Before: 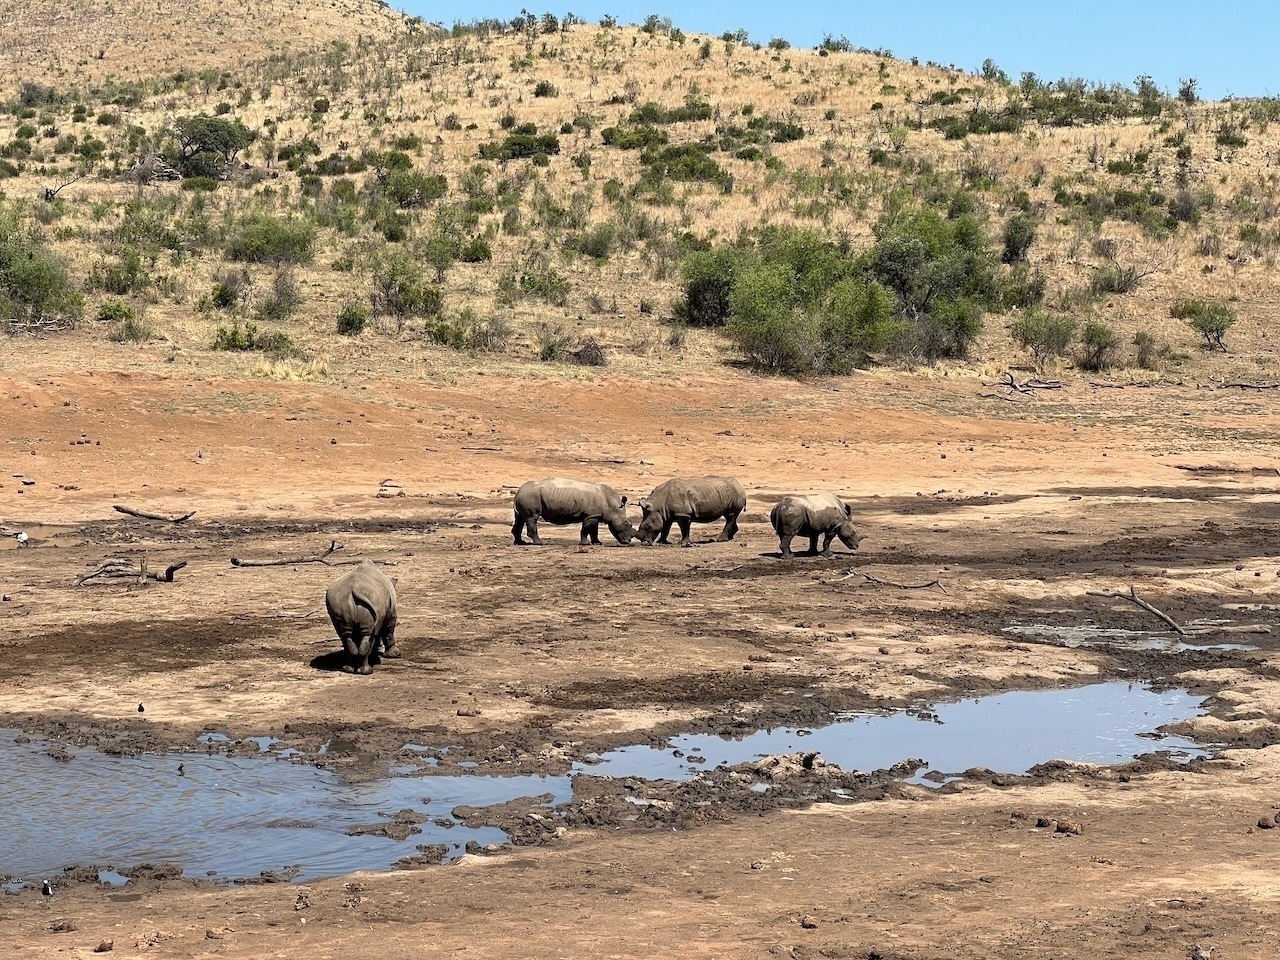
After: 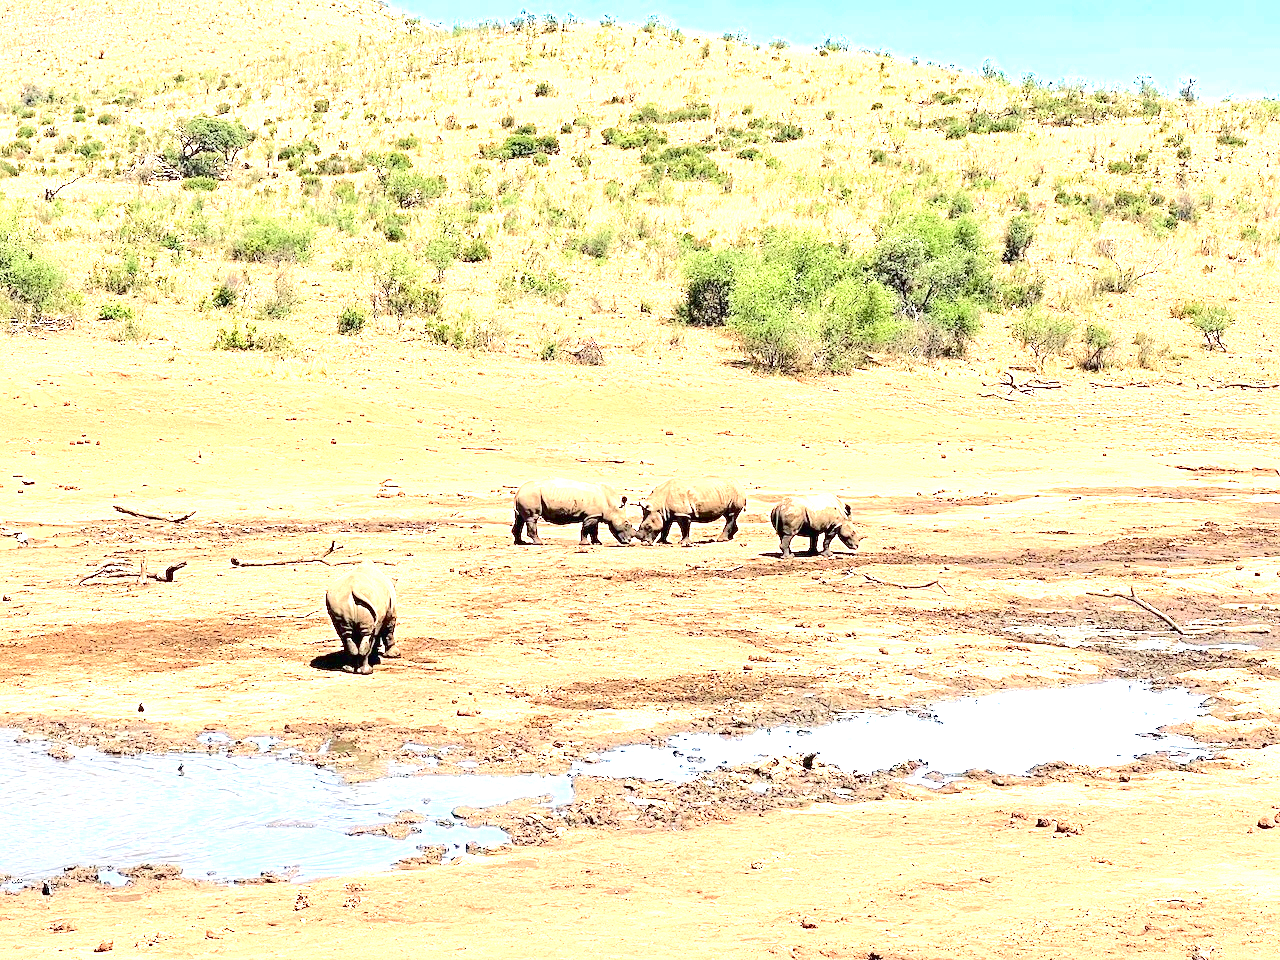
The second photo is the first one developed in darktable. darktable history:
tone curve: curves: ch0 [(0, 0.012) (0.052, 0.04) (0.107, 0.086) (0.276, 0.265) (0.461, 0.531) (0.718, 0.79) (0.921, 0.909) (0.999, 0.951)]; ch1 [(0, 0) (0.339, 0.298) (0.402, 0.363) (0.444, 0.415) (0.485, 0.469) (0.494, 0.493) (0.504, 0.501) (0.525, 0.534) (0.555, 0.587) (0.594, 0.647) (1, 1)]; ch2 [(0, 0) (0.48, 0.48) (0.504, 0.5) (0.535, 0.557) (0.581, 0.623) (0.649, 0.683) (0.824, 0.815) (1, 1)], color space Lab, independent channels, preserve colors none
rotate and perspective: automatic cropping off
exposure: black level correction 0.001, exposure 2.607 EV, compensate exposure bias true, compensate highlight preservation false
sharpen: amount 0.2
